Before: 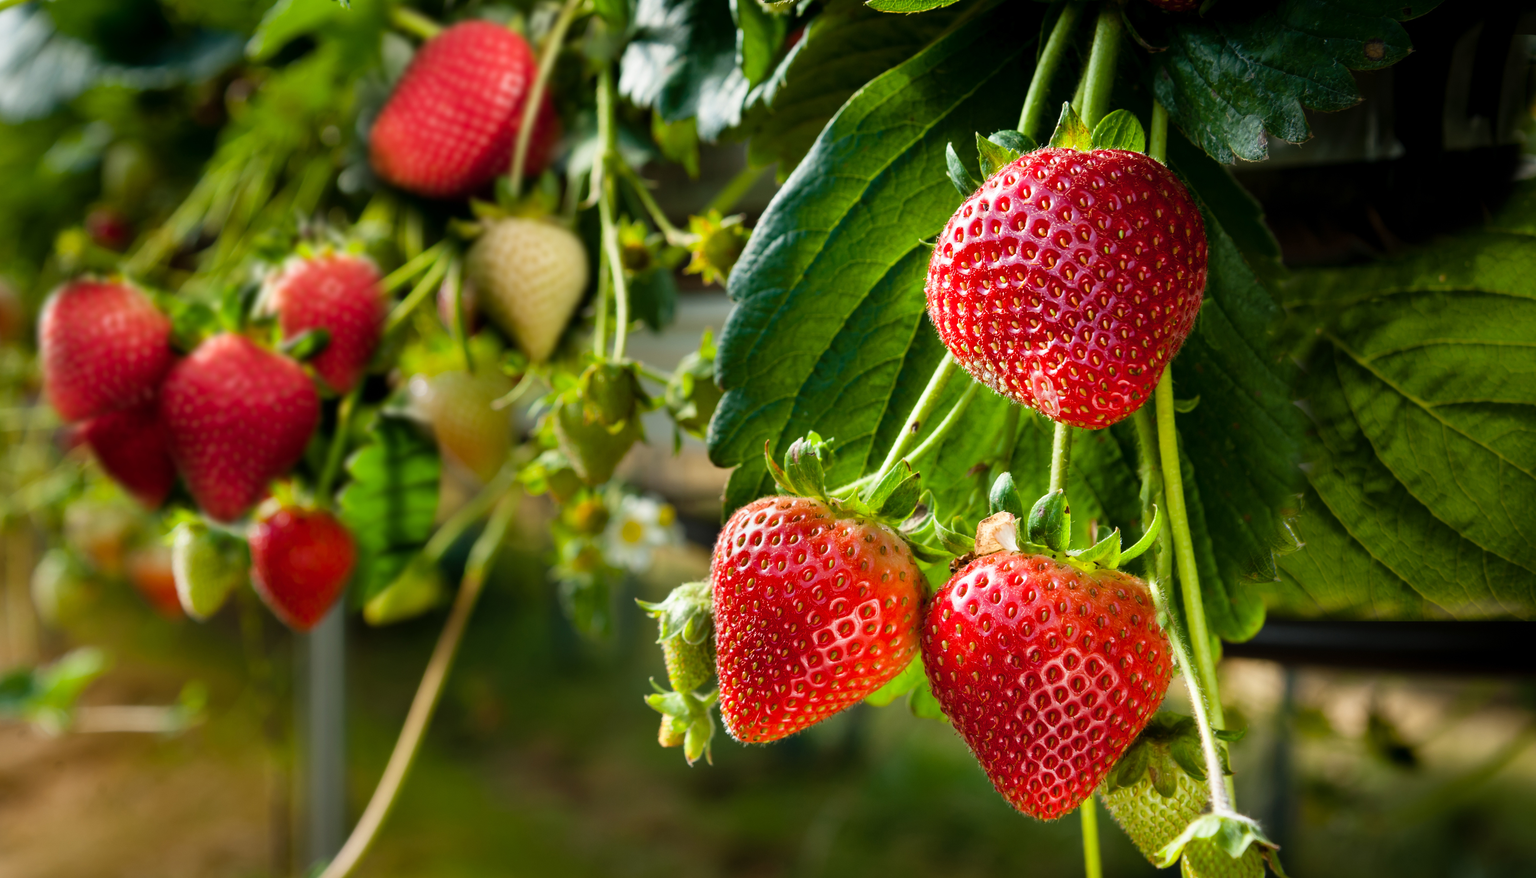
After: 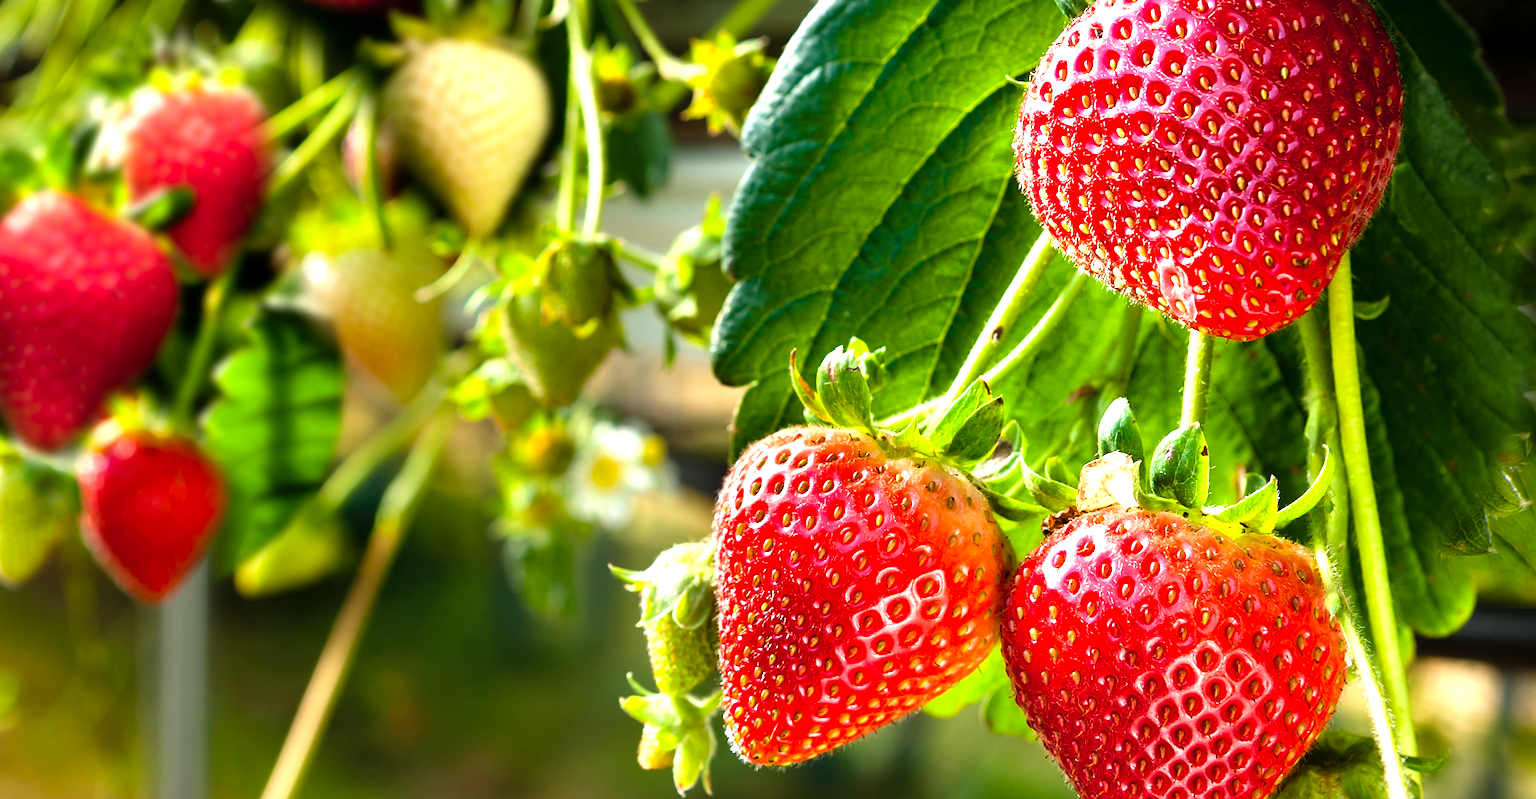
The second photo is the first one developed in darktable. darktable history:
sharpen: on, module defaults
levels: levels [0, 0.374, 0.749]
crop and rotate: angle -3.37°, left 9.79%, top 20.73%, right 12.42%, bottom 11.82%
rotate and perspective: rotation -2.56°, automatic cropping off
